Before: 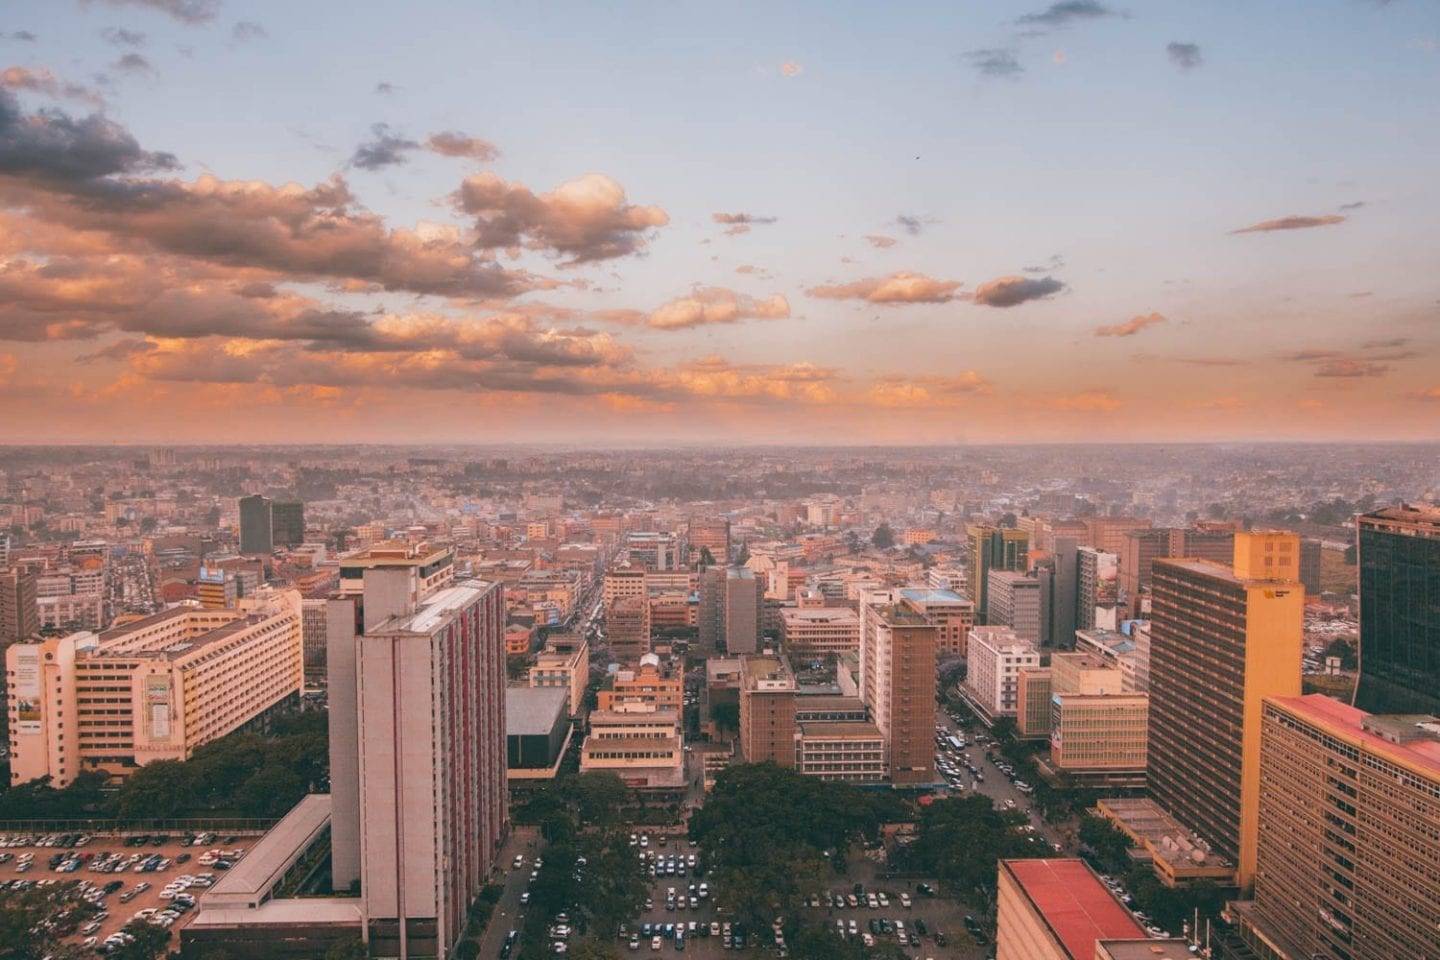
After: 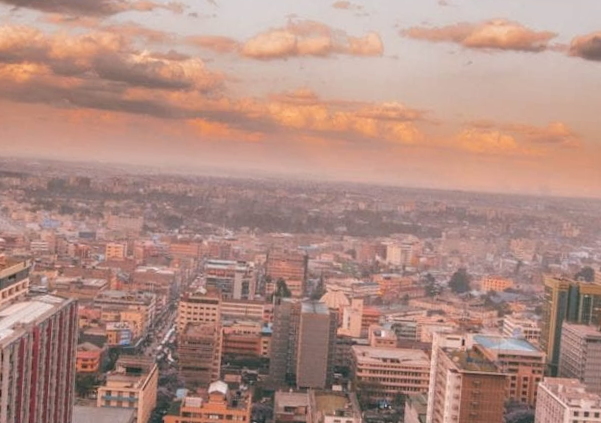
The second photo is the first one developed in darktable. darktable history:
crop: left 30%, top 30%, right 30%, bottom 30%
rotate and perspective: rotation 4.1°, automatic cropping off
